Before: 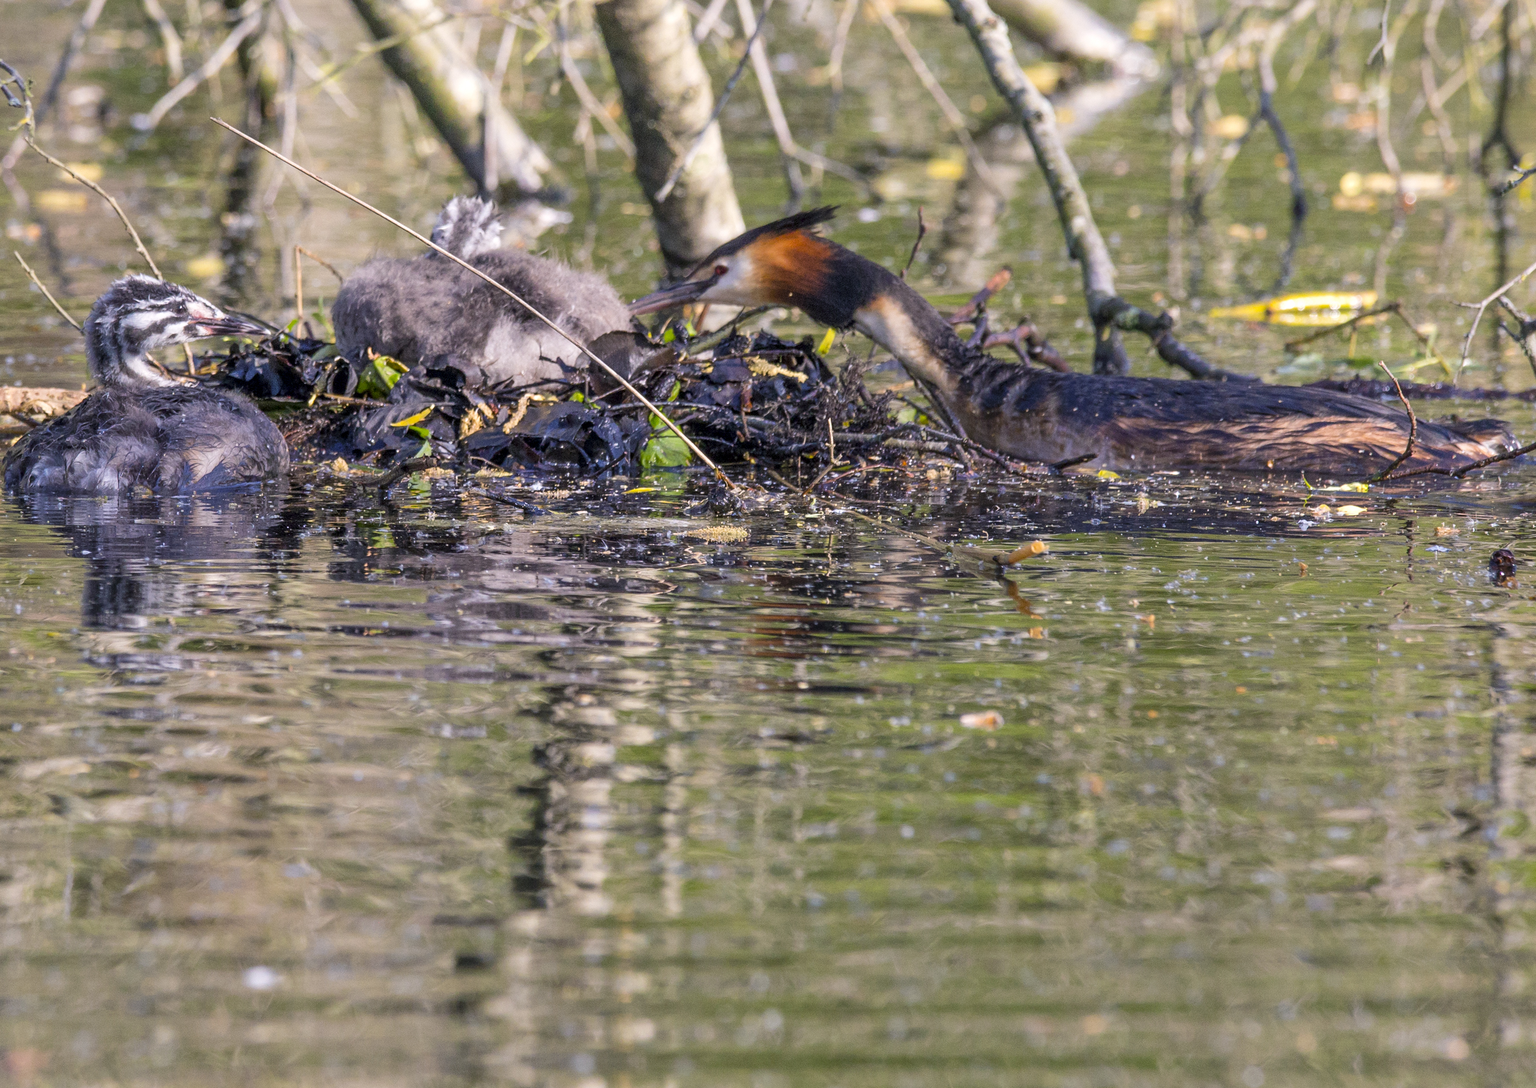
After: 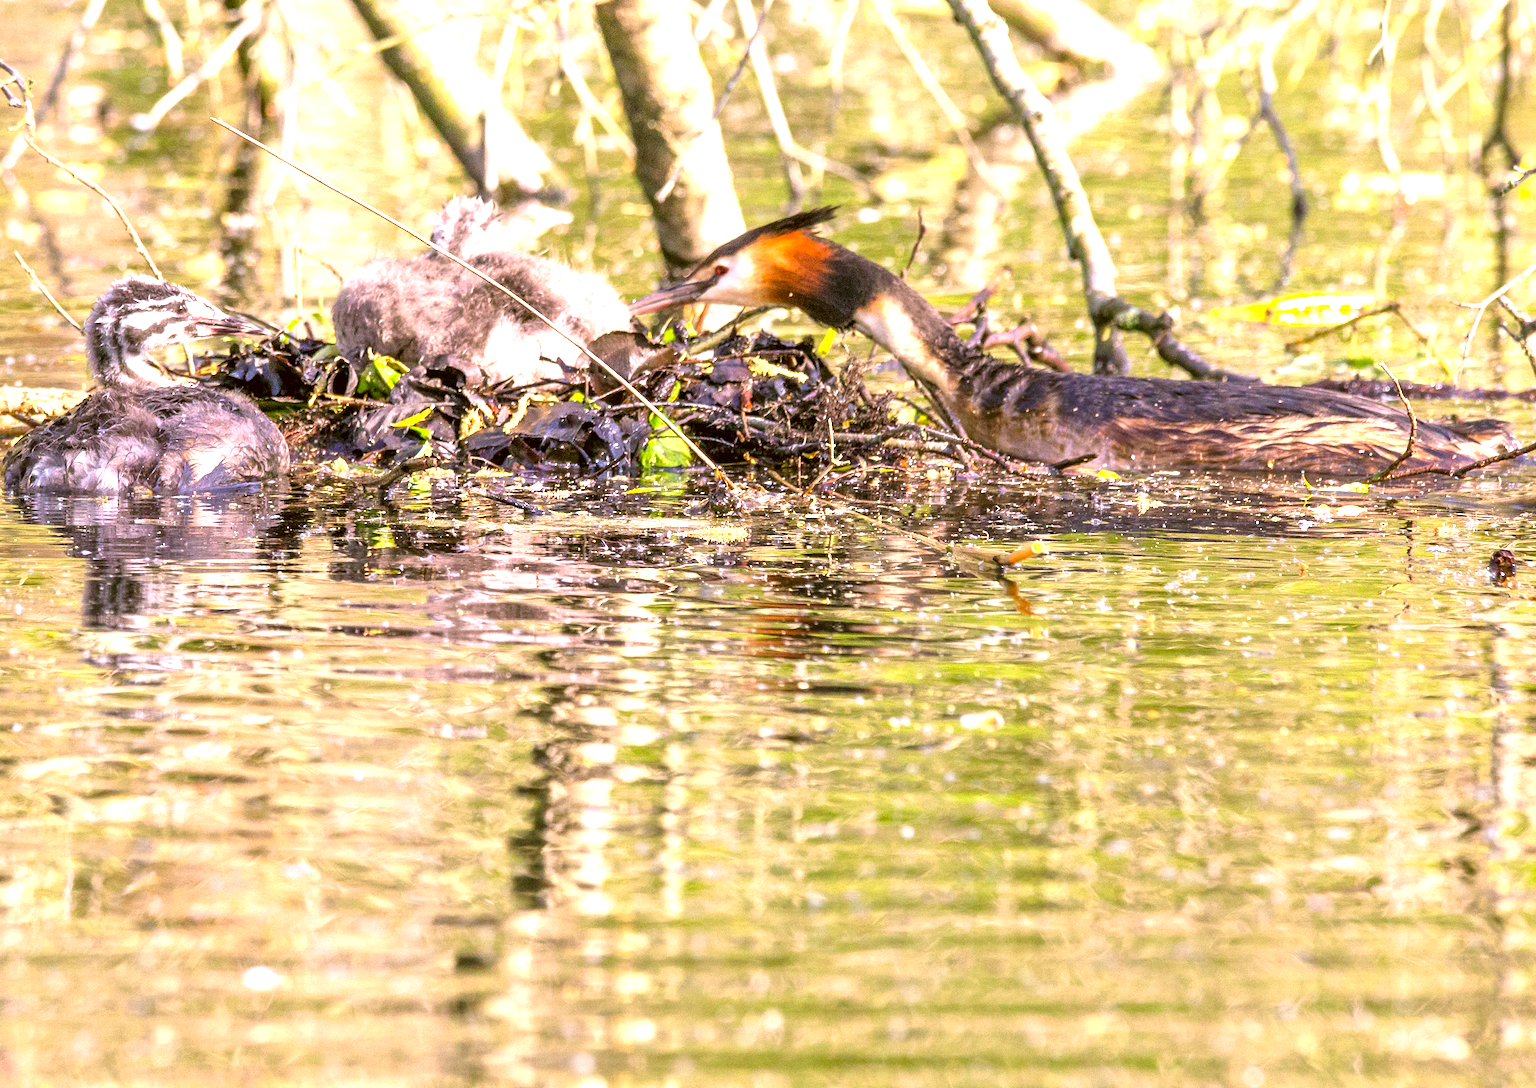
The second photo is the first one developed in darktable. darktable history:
color correction: highlights a* 8.98, highlights b* 15.09, shadows a* -0.49, shadows b* 26.52
exposure: black level correction 0, exposure 1.5 EV, compensate exposure bias true, compensate highlight preservation false
